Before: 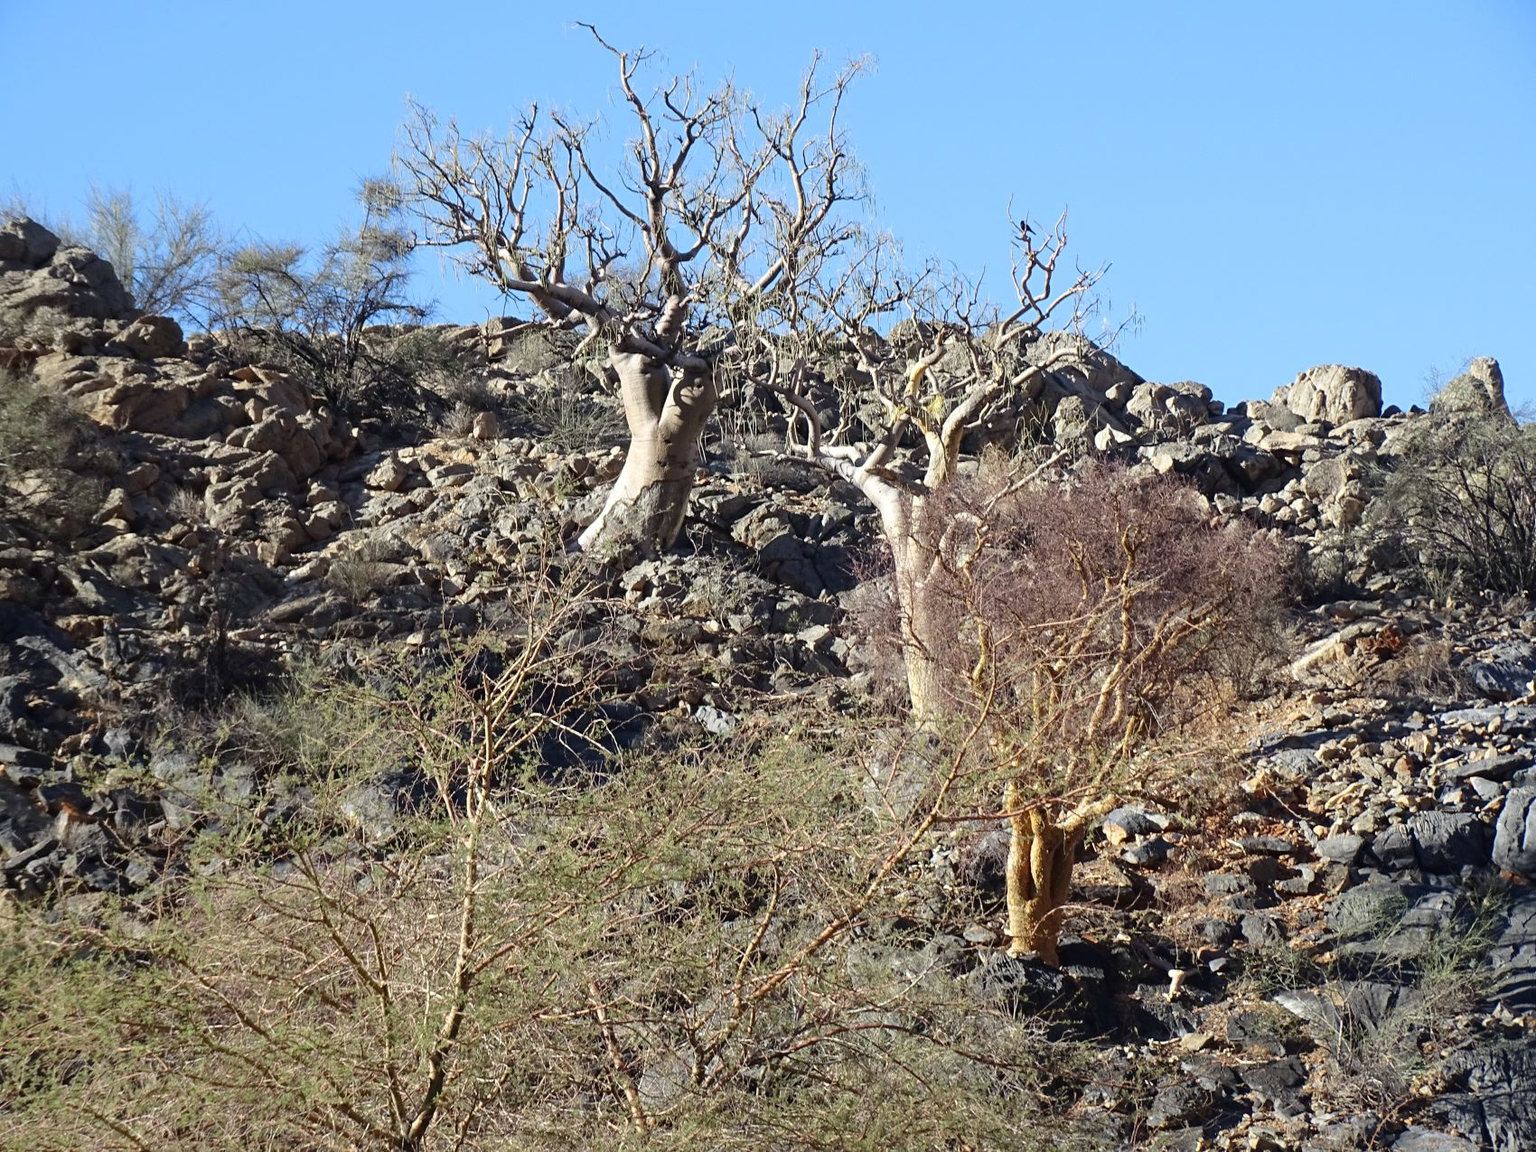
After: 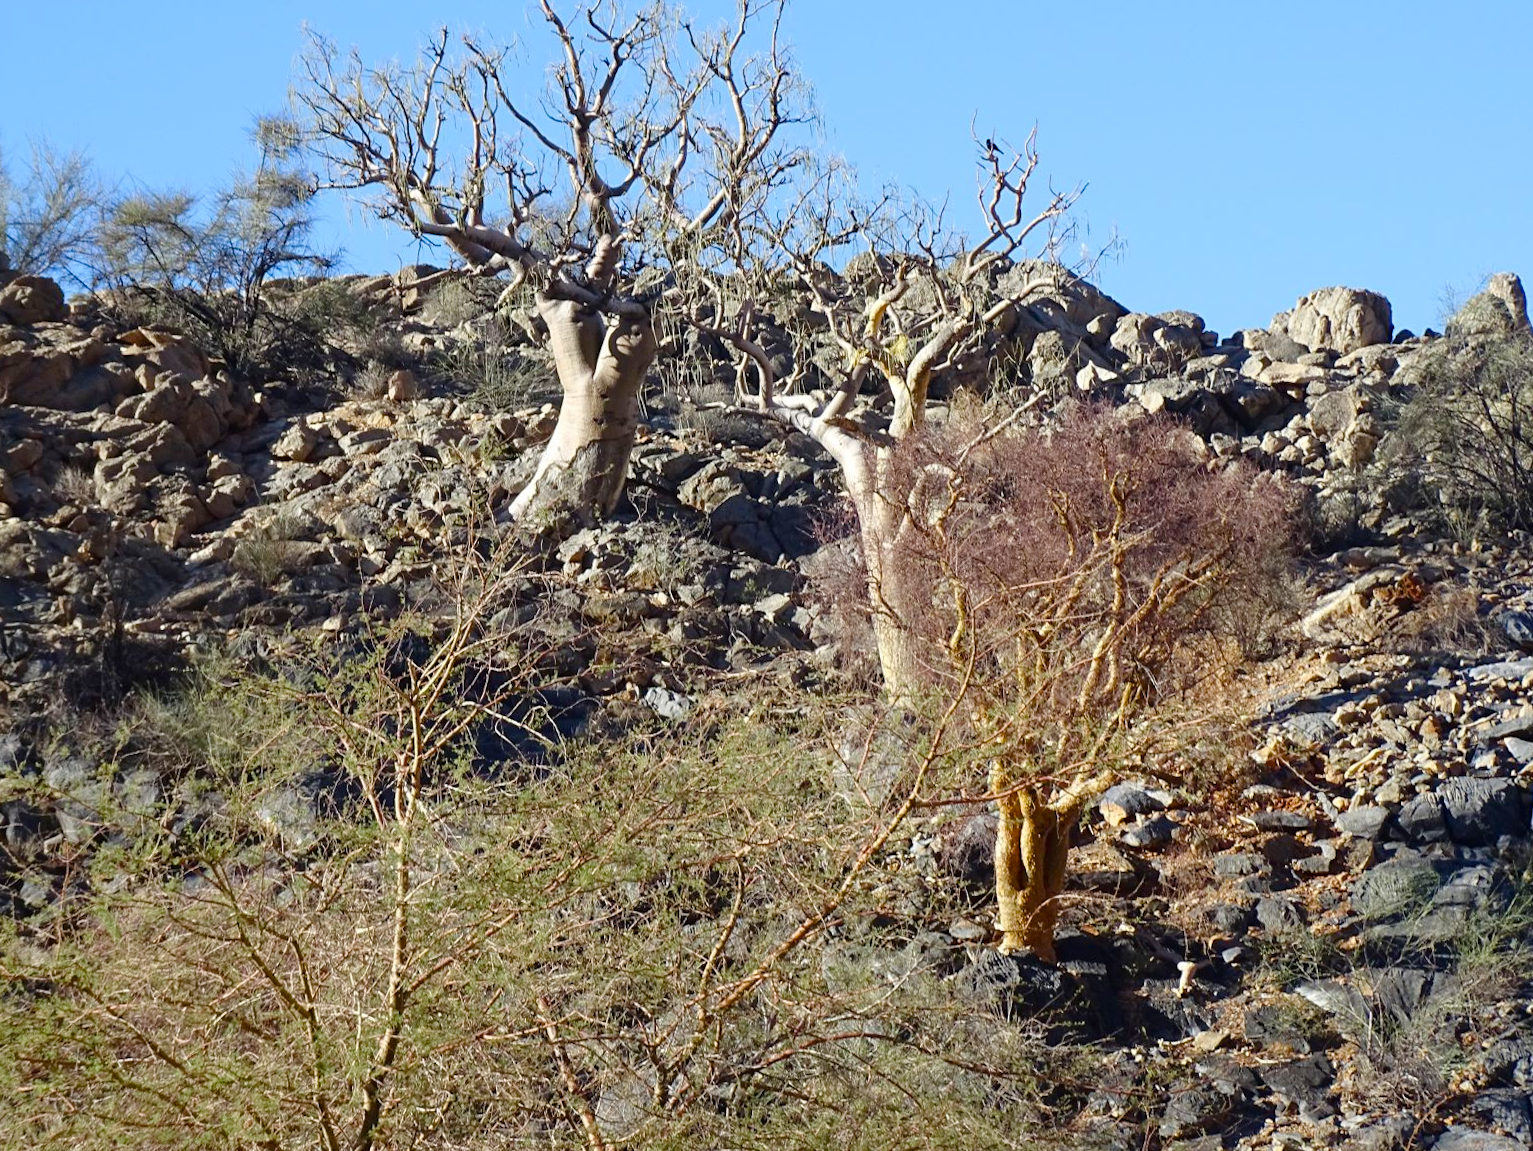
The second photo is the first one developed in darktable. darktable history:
color balance rgb: perceptual saturation grading › global saturation 23.874%, perceptual saturation grading › highlights -24.211%, perceptual saturation grading › mid-tones 23.946%, perceptual saturation grading › shadows 38.988%
crop and rotate: angle 1.92°, left 5.798%, top 5.682%
